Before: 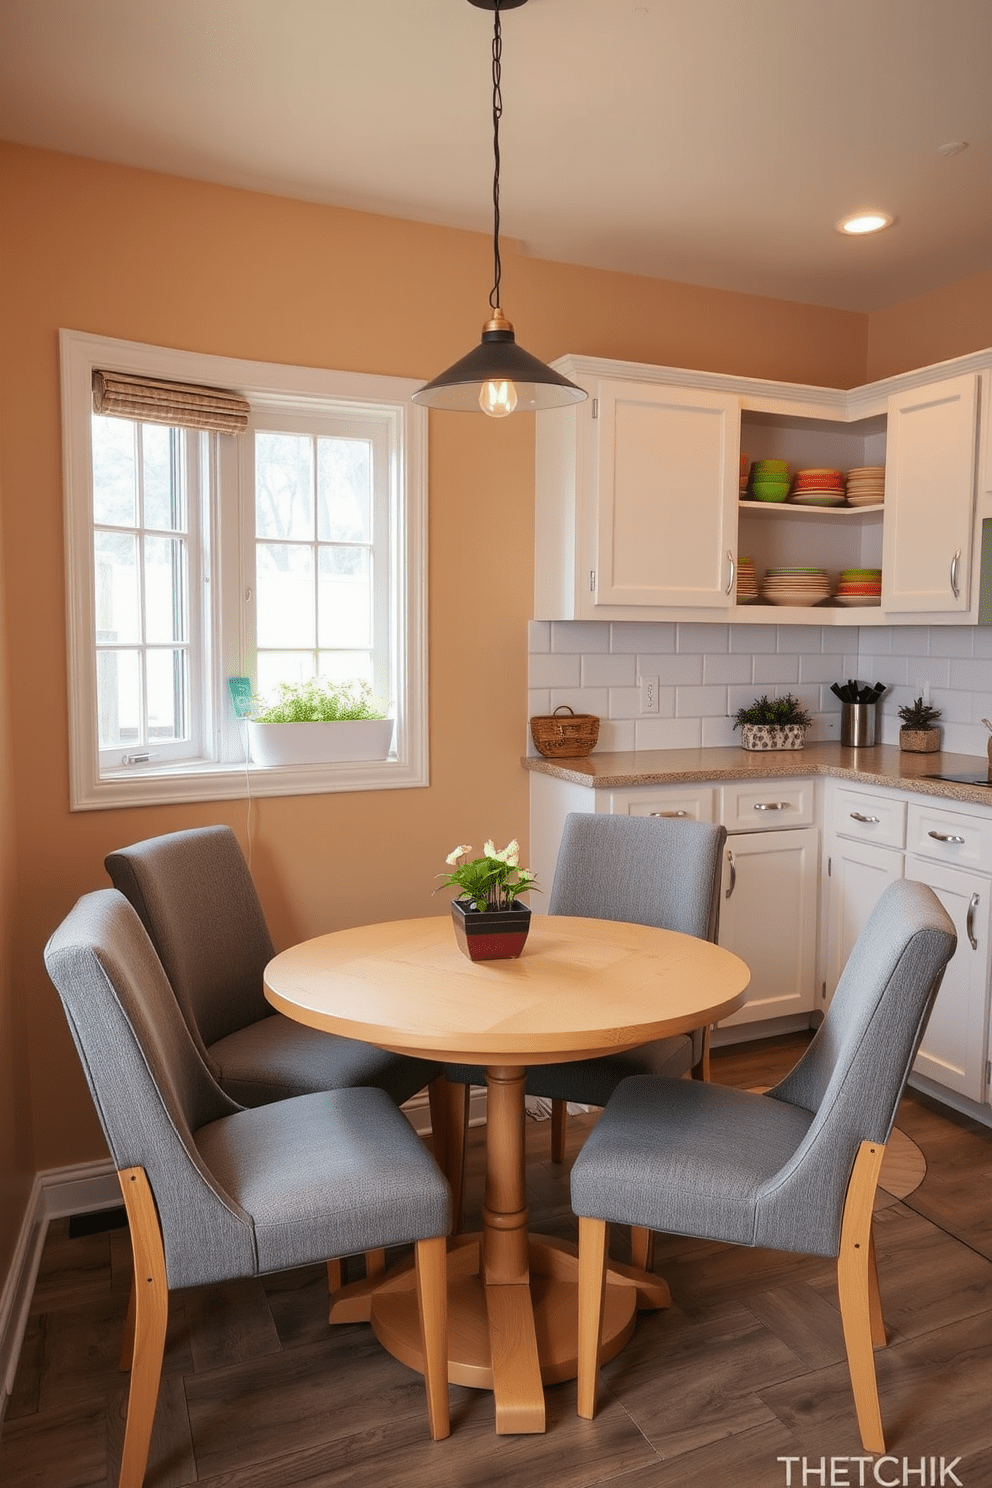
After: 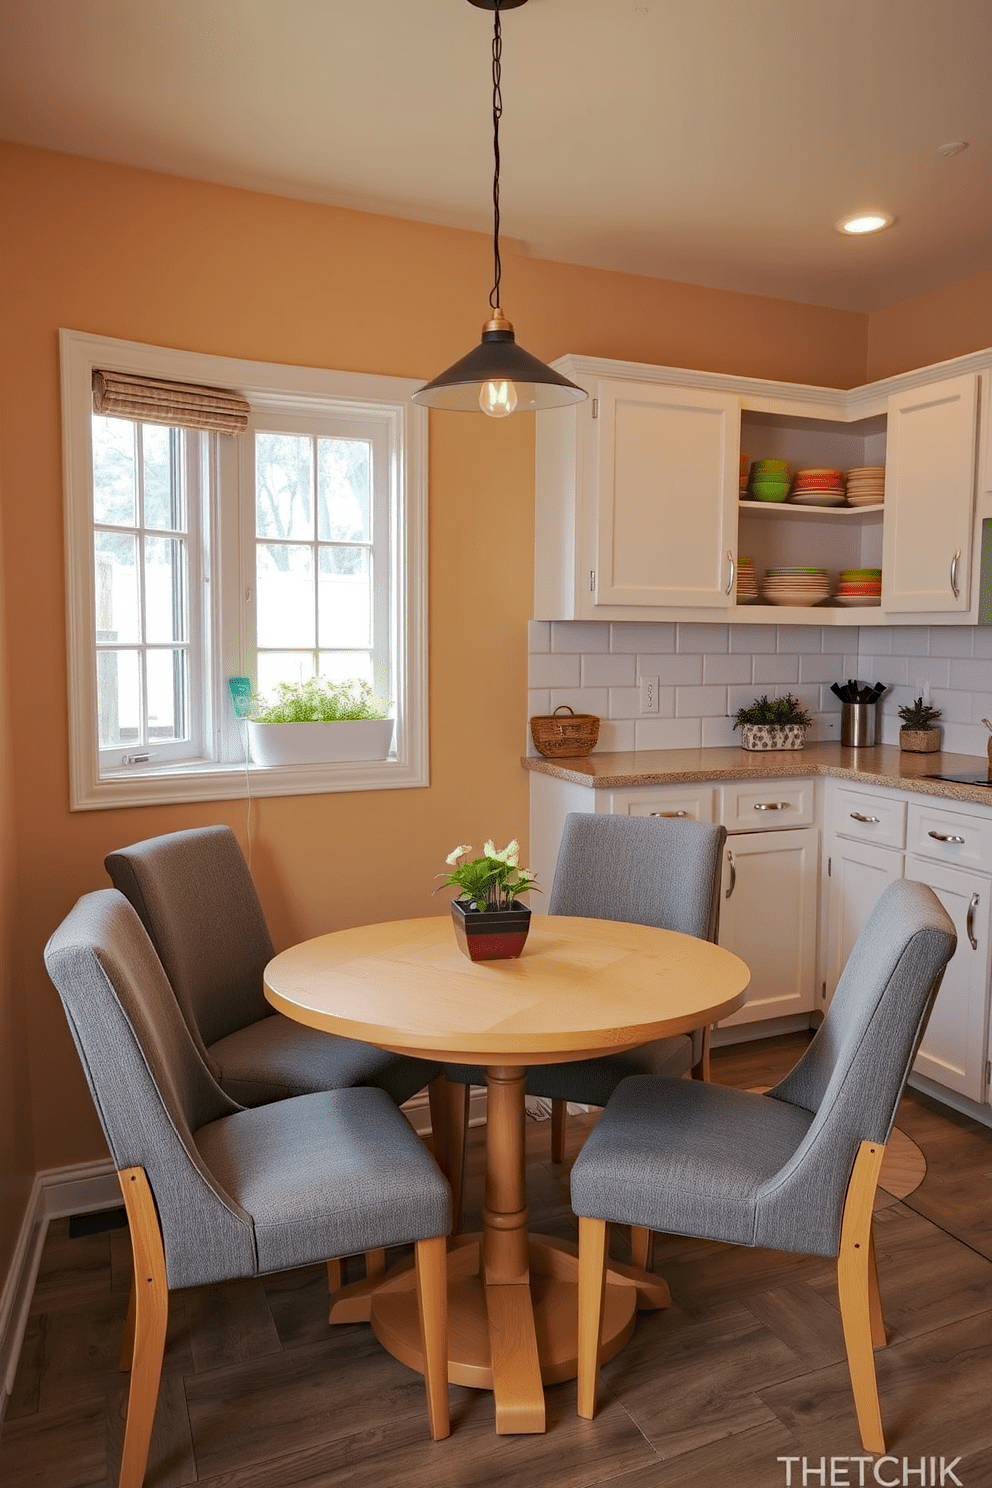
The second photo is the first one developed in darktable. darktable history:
haze removal: strength 0.29, distance 0.25, compatibility mode true, adaptive false
tone curve: curves: ch0 [(0, 0) (0.003, 0.027) (0.011, 0.03) (0.025, 0.04) (0.044, 0.063) (0.069, 0.093) (0.1, 0.125) (0.136, 0.153) (0.177, 0.191) (0.224, 0.232) (0.277, 0.279) (0.335, 0.333) (0.399, 0.39) (0.468, 0.457) (0.543, 0.535) (0.623, 0.611) (0.709, 0.683) (0.801, 0.758) (0.898, 0.853) (1, 1)], preserve colors none
